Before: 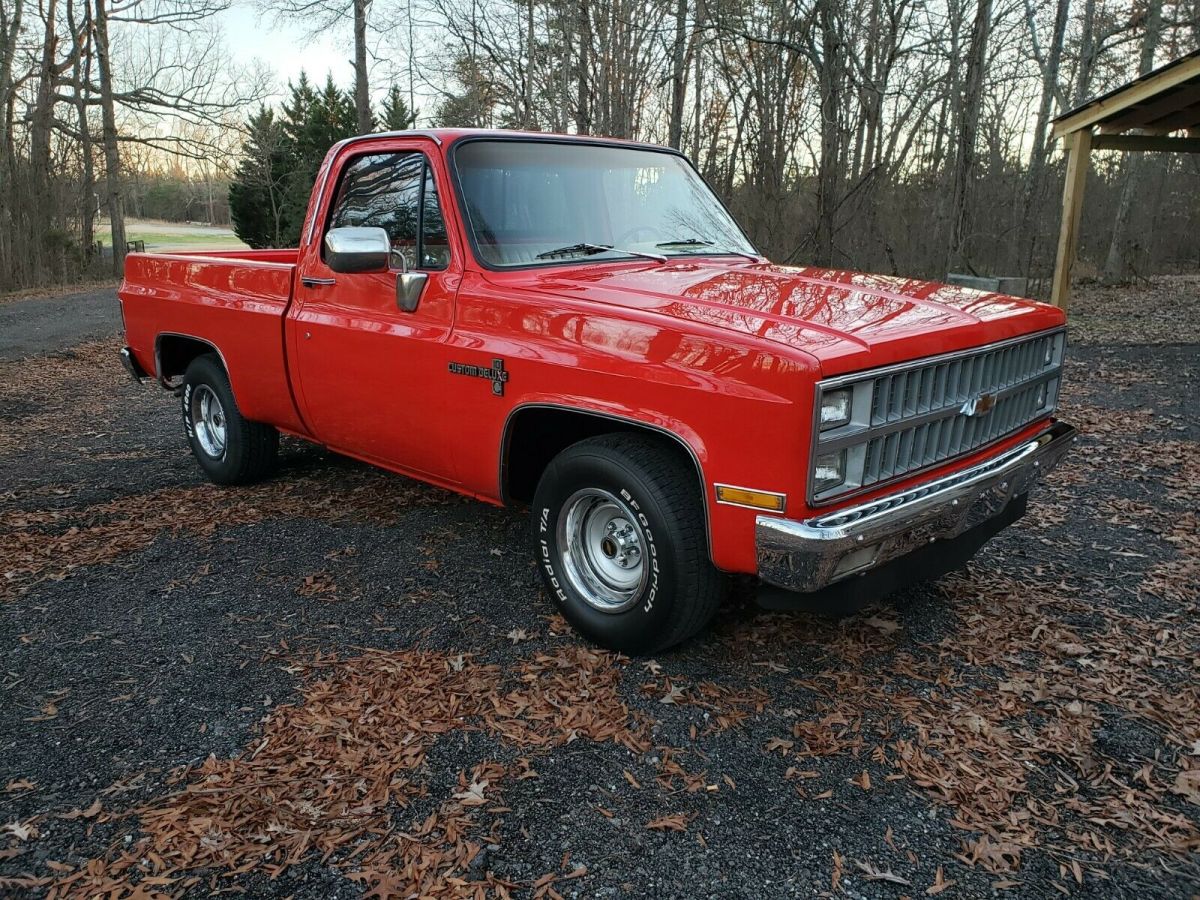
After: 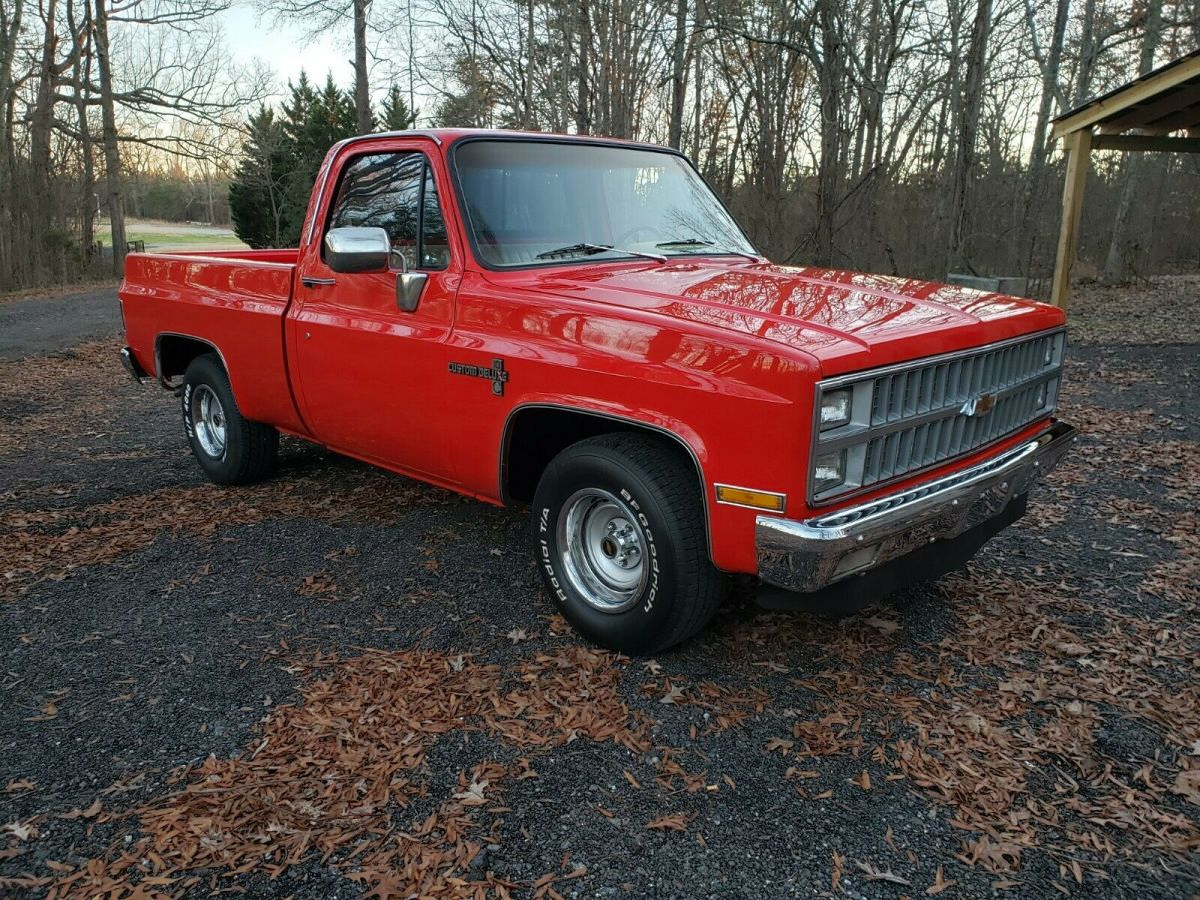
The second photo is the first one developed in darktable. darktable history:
tone curve: curves: ch0 [(0, 0) (0.077, 0.082) (0.765, 0.73) (1, 1)], color space Lab, independent channels, preserve colors none
